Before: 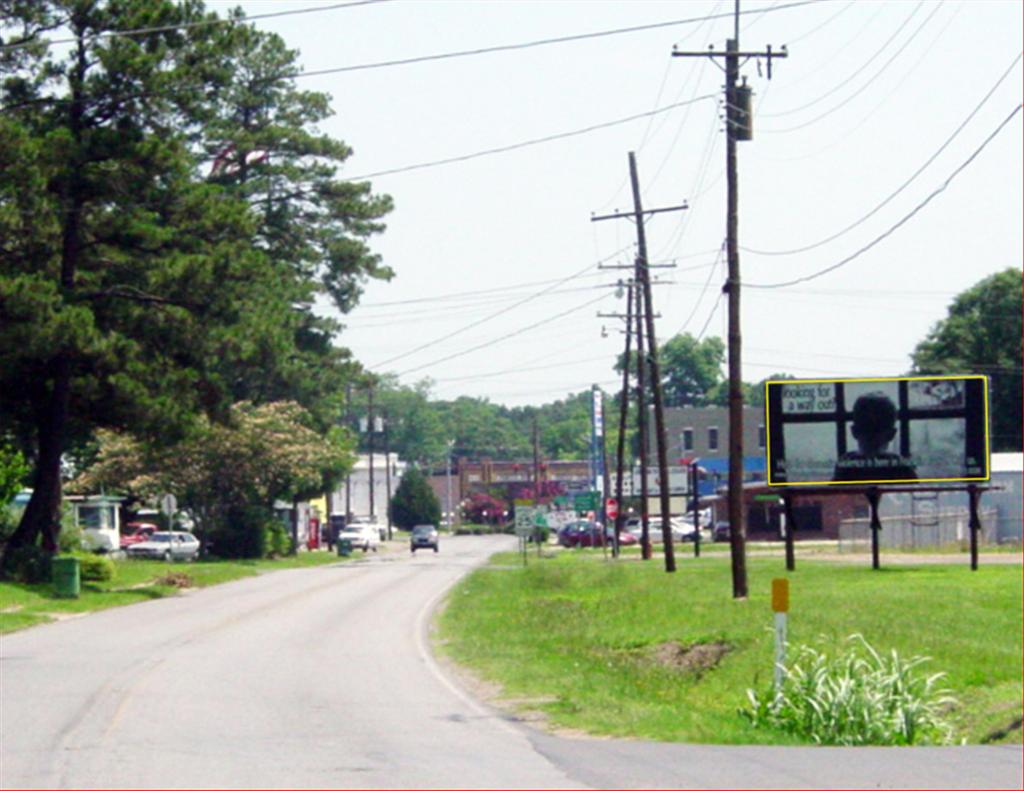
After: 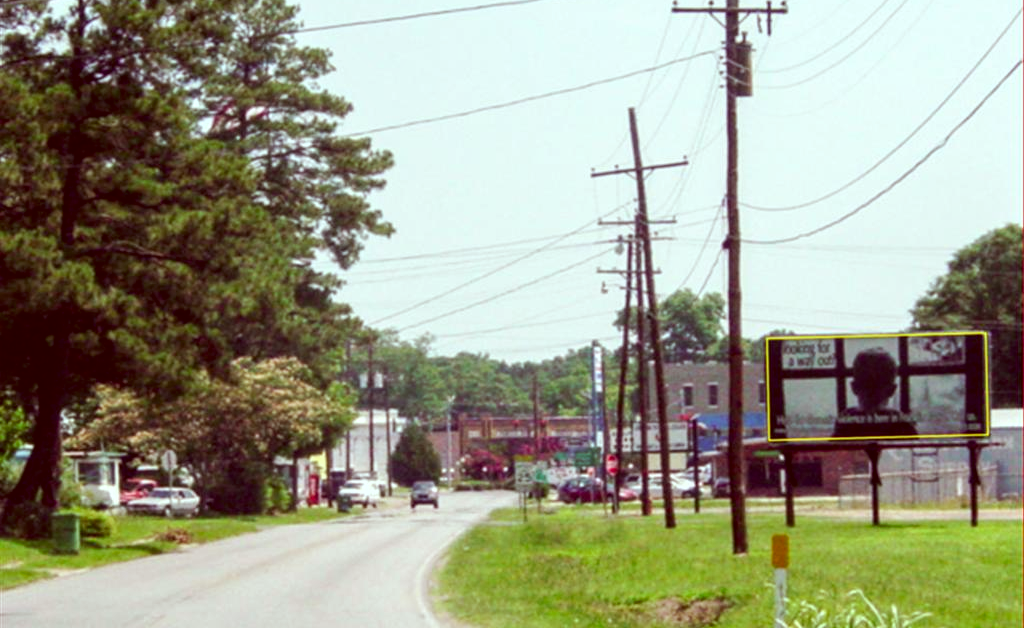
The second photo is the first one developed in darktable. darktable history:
tone curve: curves: ch0 [(0, 0) (0.003, 0.003) (0.011, 0.011) (0.025, 0.025) (0.044, 0.044) (0.069, 0.068) (0.1, 0.099) (0.136, 0.134) (0.177, 0.175) (0.224, 0.222) (0.277, 0.274) (0.335, 0.331) (0.399, 0.395) (0.468, 0.463) (0.543, 0.554) (0.623, 0.632) (0.709, 0.716) (0.801, 0.805) (0.898, 0.9) (1, 1)], preserve colors none
color correction: highlights a* -7.23, highlights b* -0.161, shadows a* 20.08, shadows b* 11.73
crop and rotate: top 5.667%, bottom 14.937%
local contrast: on, module defaults
